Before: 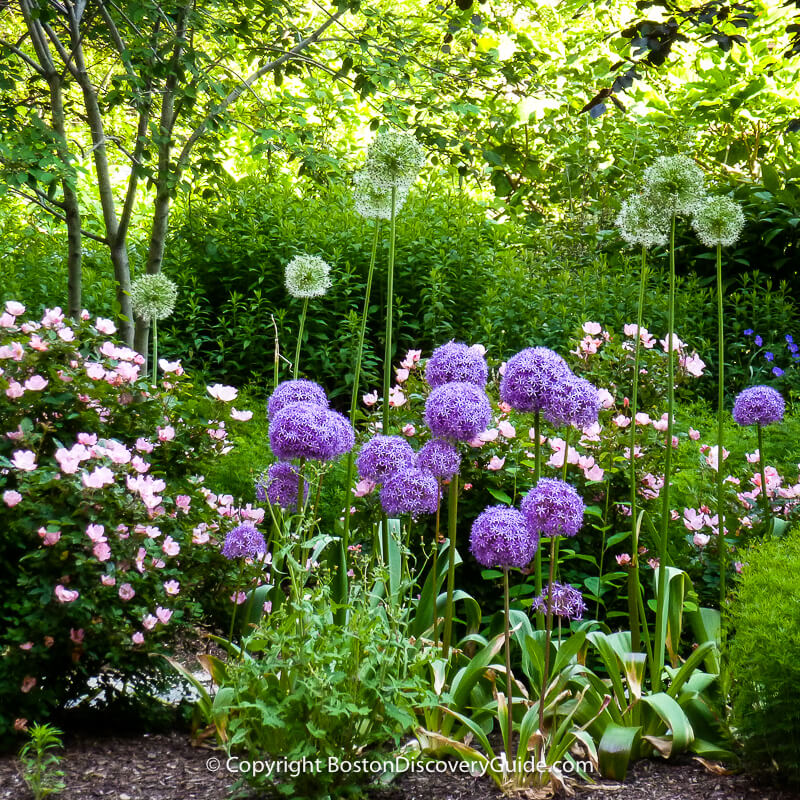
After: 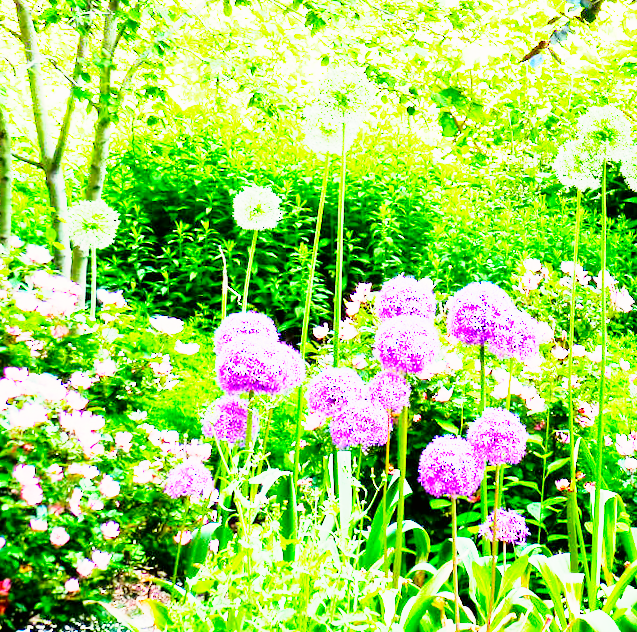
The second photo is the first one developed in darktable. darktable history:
rotate and perspective: rotation -0.013°, lens shift (vertical) -0.027, lens shift (horizontal) 0.178, crop left 0.016, crop right 0.989, crop top 0.082, crop bottom 0.918
exposure: black level correction 0.001, exposure 1.84 EV, compensate highlight preservation false
contrast brightness saturation: contrast 0.2, brightness 0.16, saturation 0.22
crop: left 9.929%, top 3.475%, right 9.188%, bottom 9.529%
shadows and highlights: shadows 30
base curve: curves: ch0 [(0, 0) (0.007, 0.004) (0.027, 0.03) (0.046, 0.07) (0.207, 0.54) (0.442, 0.872) (0.673, 0.972) (1, 1)], preserve colors none
tone curve: curves: ch0 [(0, 0) (0.059, 0.027) (0.162, 0.125) (0.304, 0.279) (0.547, 0.532) (0.828, 0.815) (1, 0.983)]; ch1 [(0, 0) (0.23, 0.166) (0.34, 0.308) (0.371, 0.337) (0.429, 0.411) (0.477, 0.462) (0.499, 0.498) (0.529, 0.537) (0.559, 0.582) (0.743, 0.798) (1, 1)]; ch2 [(0, 0) (0.431, 0.414) (0.498, 0.503) (0.524, 0.528) (0.568, 0.546) (0.6, 0.597) (0.634, 0.645) (0.728, 0.742) (1, 1)], color space Lab, independent channels, preserve colors none
